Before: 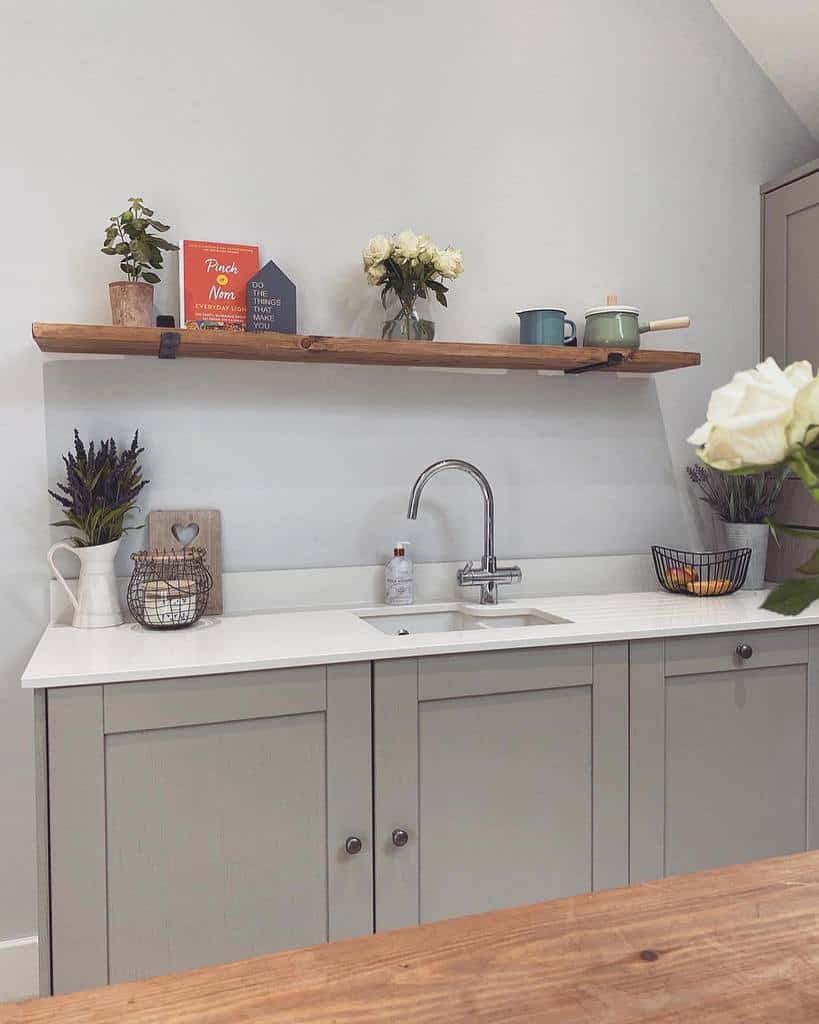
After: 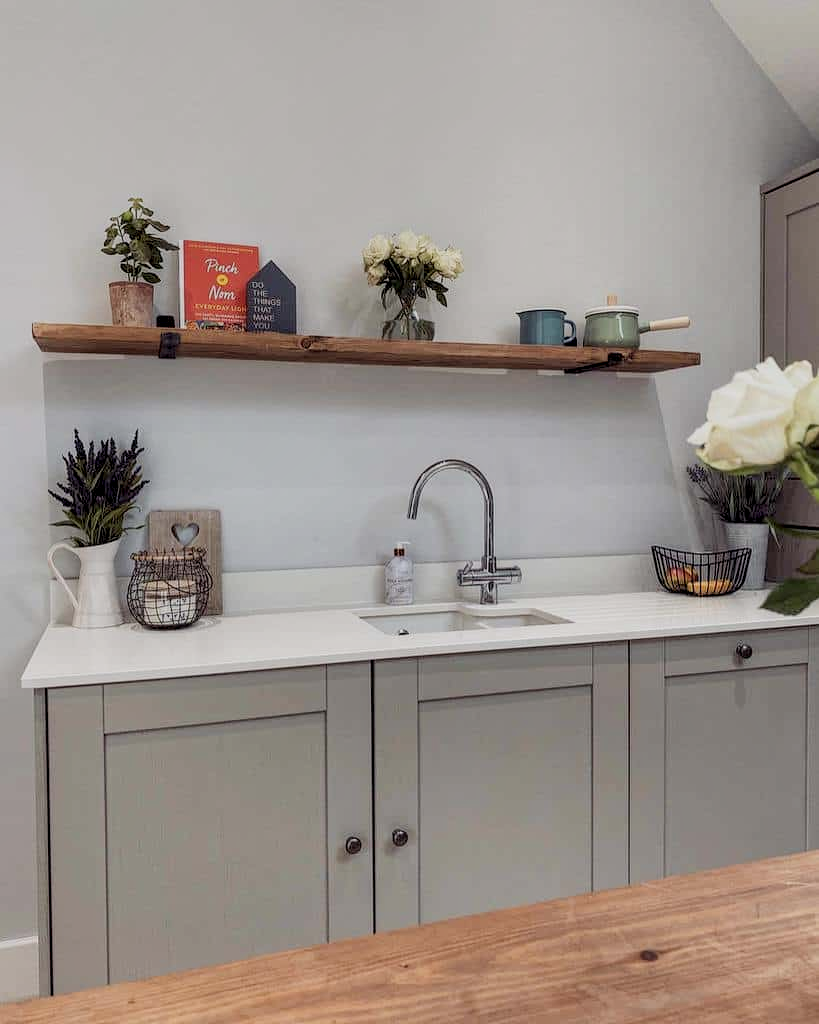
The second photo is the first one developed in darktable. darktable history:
local contrast: highlights 65%, shadows 54%, detail 168%, midtone range 0.521
filmic rgb: black relative exposure -8.76 EV, white relative exposure 4.98 EV, target black luminance 0%, hardness 3.76, latitude 65.87%, contrast 0.829, shadows ↔ highlights balance 19.53%, add noise in highlights 0.001, preserve chrominance luminance Y, color science v3 (2019), use custom middle-gray values true, contrast in highlights soft
